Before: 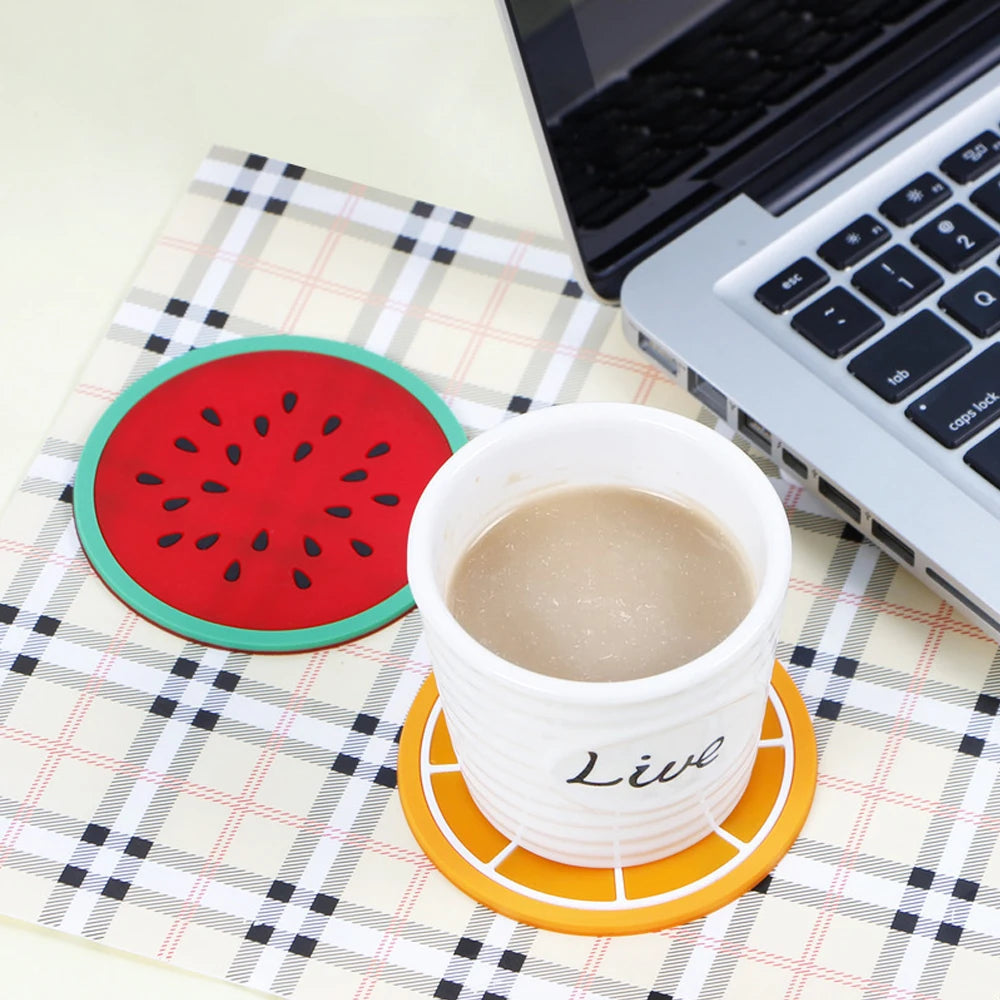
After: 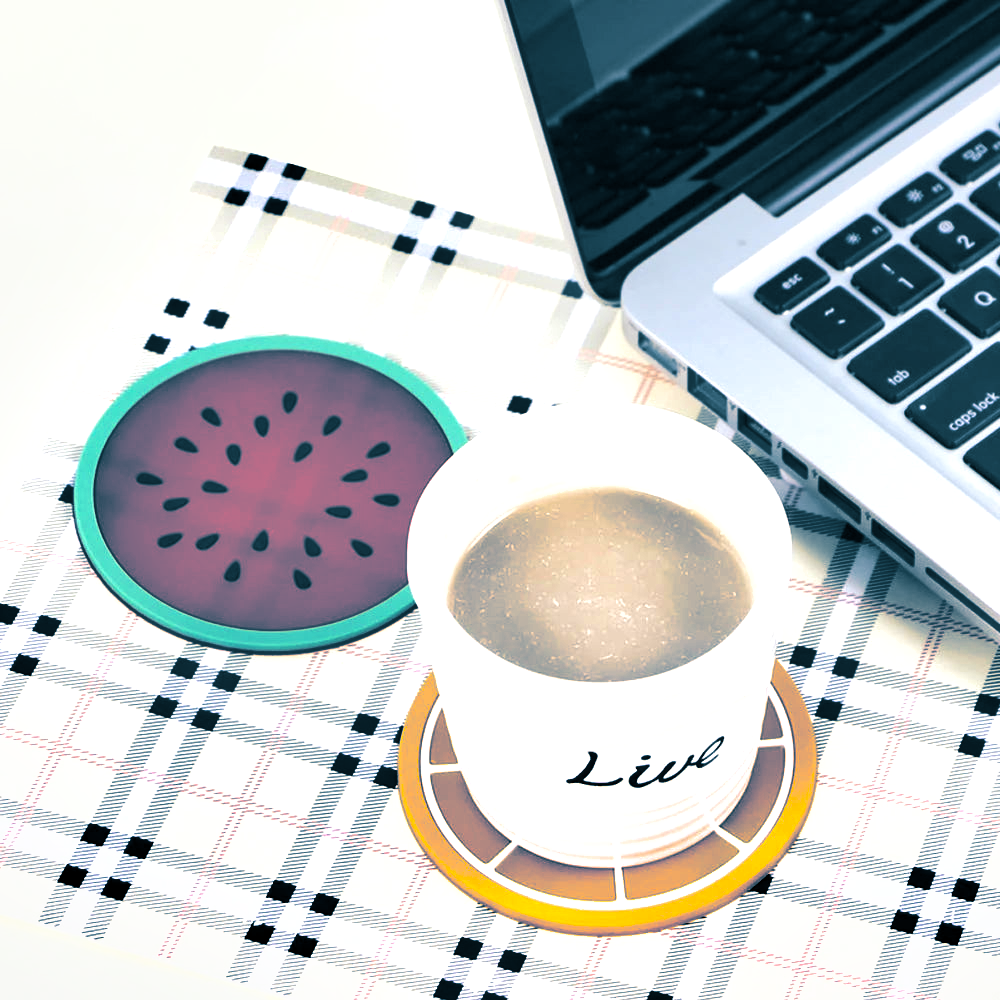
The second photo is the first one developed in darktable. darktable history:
split-toning: shadows › hue 212.4°, balance -70
shadows and highlights: shadows 12, white point adjustment 1.2, soften with gaussian
exposure: exposure 0.515 EV, compensate highlight preservation false
